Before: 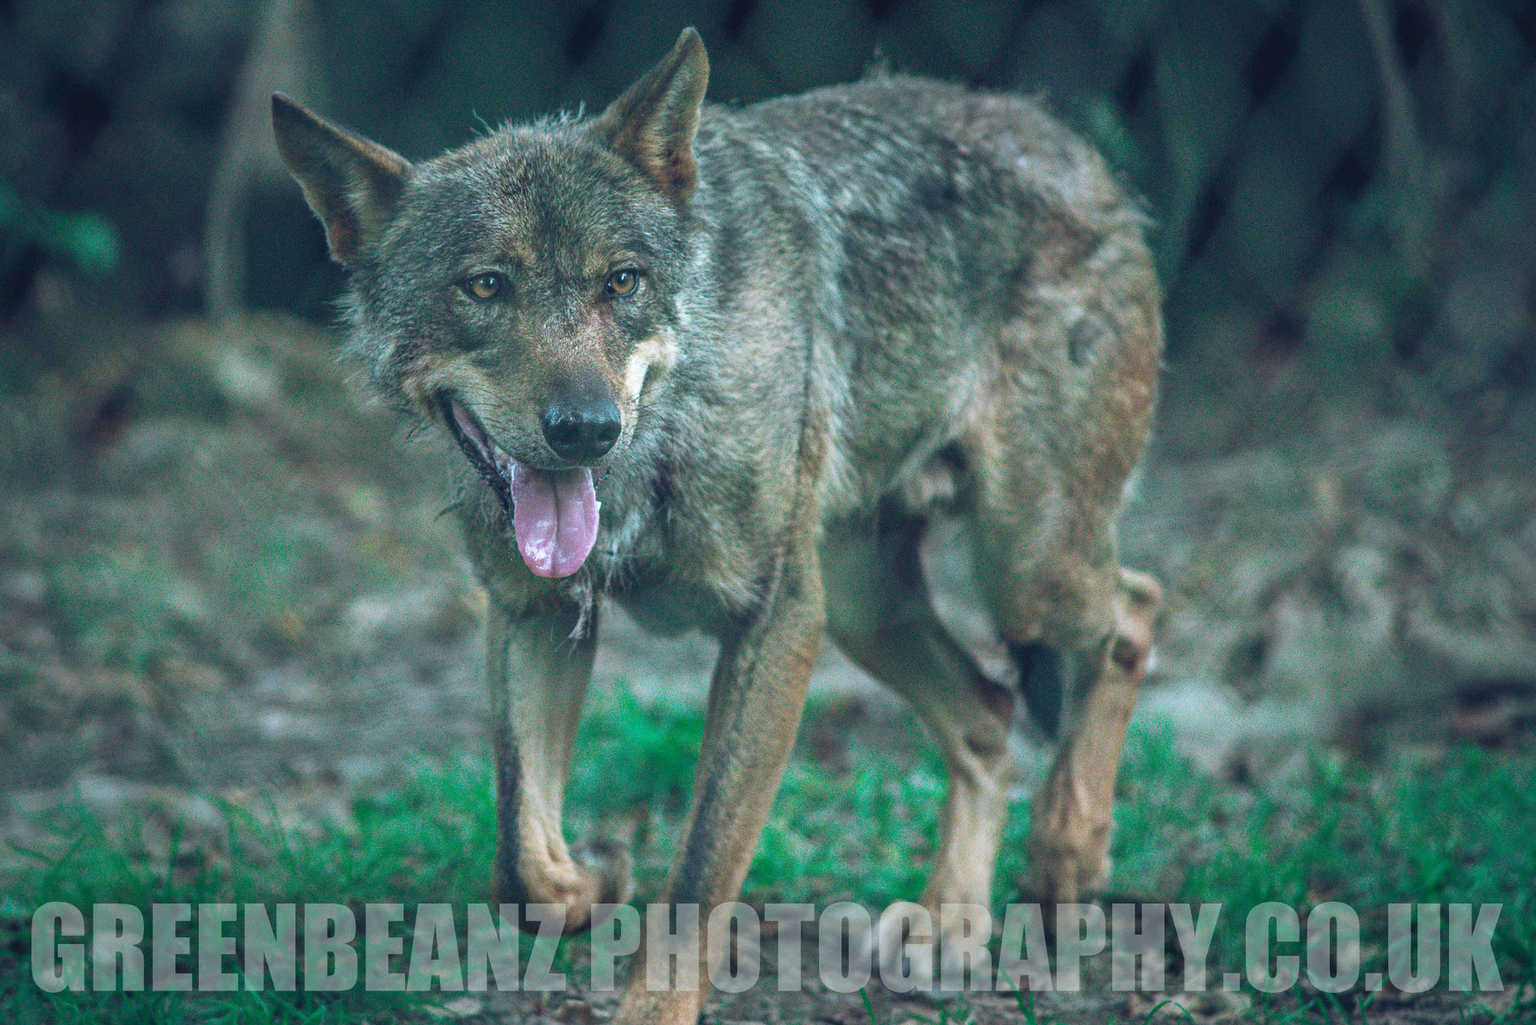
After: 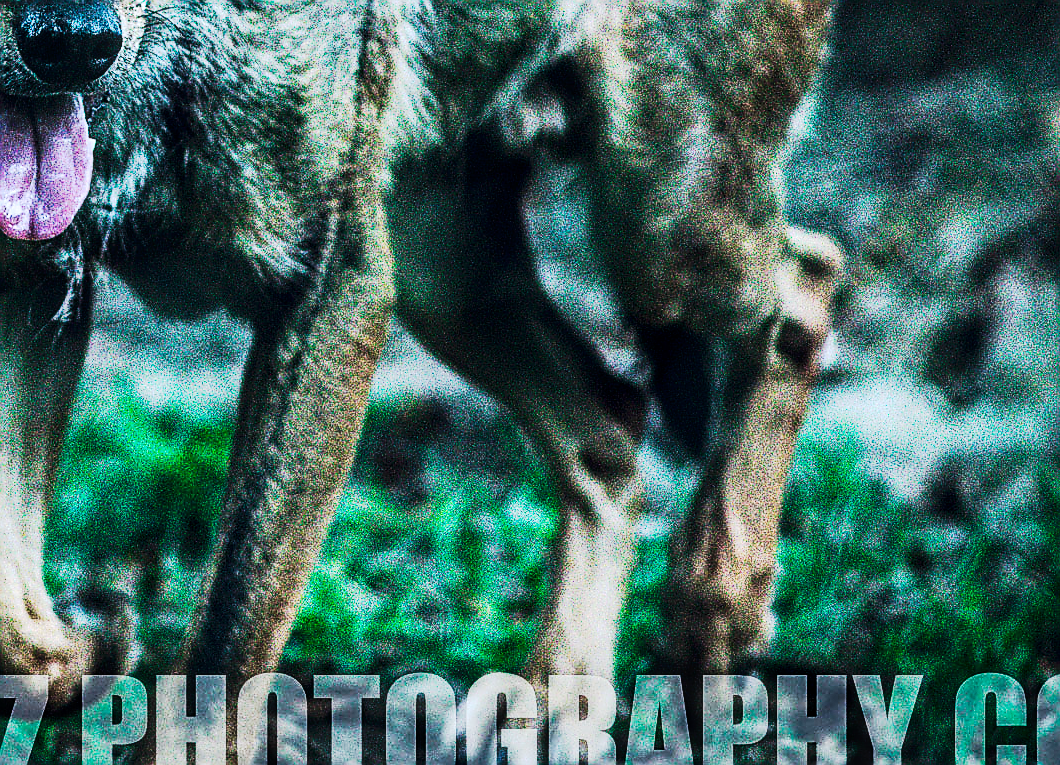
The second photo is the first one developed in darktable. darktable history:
crop: left 34.479%, top 38.822%, right 13.718%, bottom 5.172%
sharpen: radius 1.4, amount 1.25, threshold 0.7
tone curve: curves: ch0 [(0, 0) (0.003, 0.005) (0.011, 0.006) (0.025, 0.004) (0.044, 0.004) (0.069, 0.007) (0.1, 0.014) (0.136, 0.018) (0.177, 0.034) (0.224, 0.065) (0.277, 0.089) (0.335, 0.143) (0.399, 0.219) (0.468, 0.327) (0.543, 0.455) (0.623, 0.63) (0.709, 0.786) (0.801, 0.87) (0.898, 0.922) (1, 1)], preserve colors none
local contrast: on, module defaults
white balance: red 0.974, blue 1.044
contrast brightness saturation: contrast 0.28
